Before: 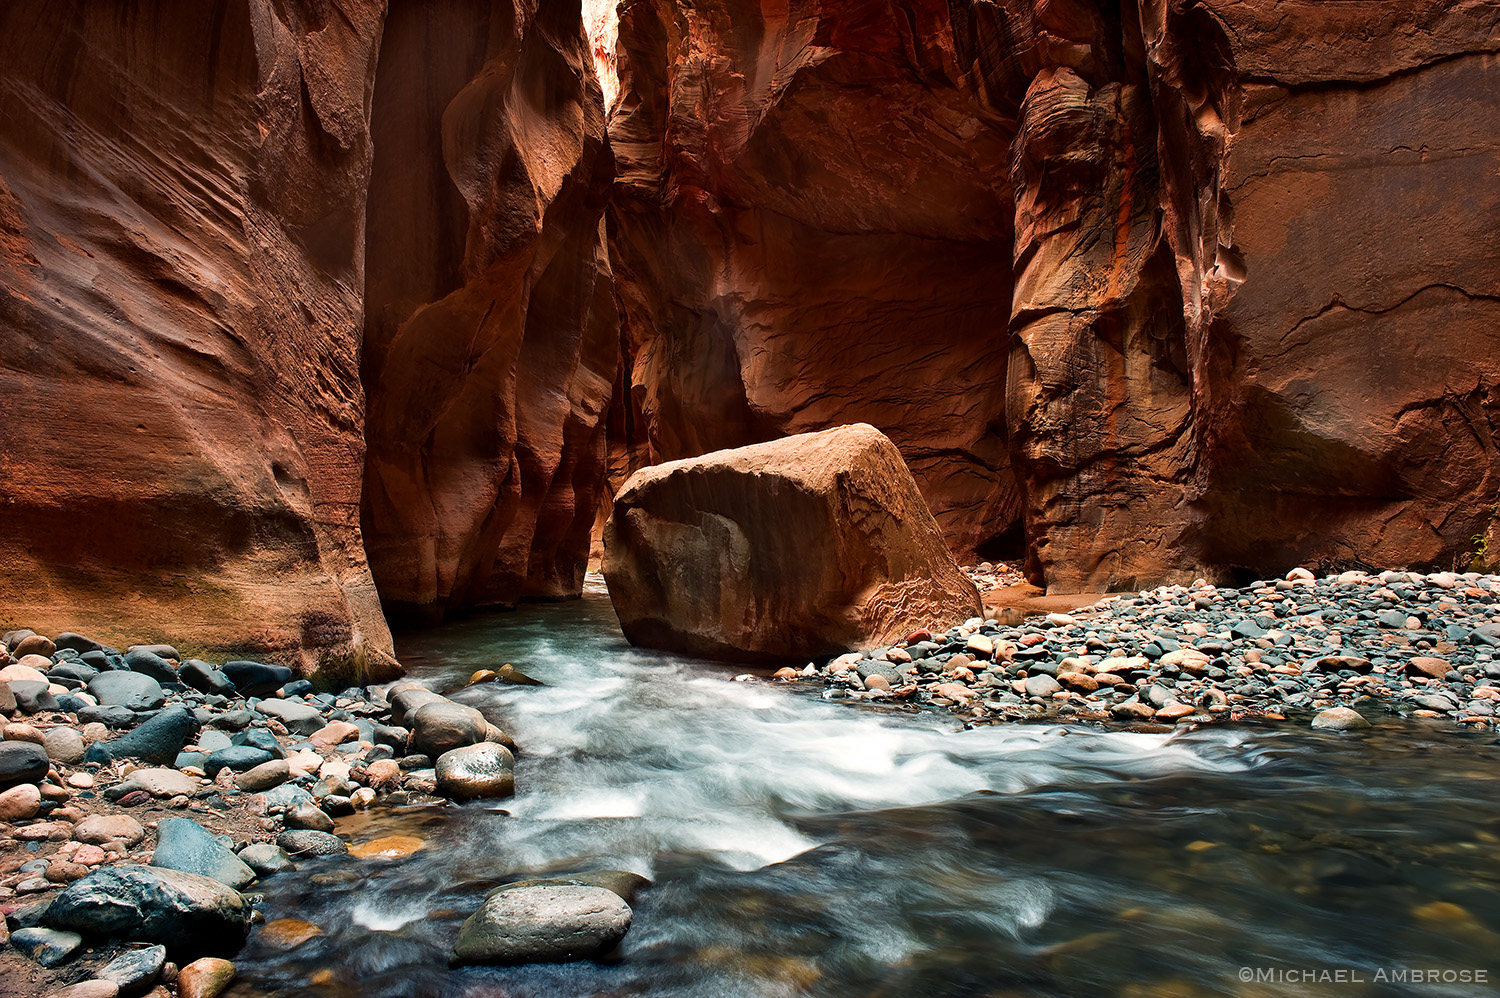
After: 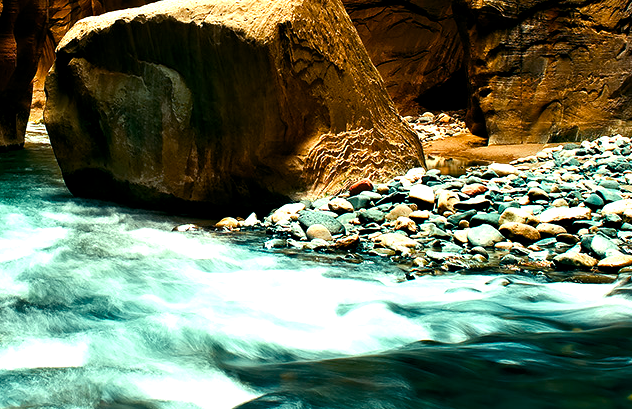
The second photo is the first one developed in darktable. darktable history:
crop: left 37.221%, top 45.169%, right 20.63%, bottom 13.777%
color balance rgb: shadows lift › luminance -7.7%, shadows lift › chroma 2.13%, shadows lift › hue 165.27°, power › luminance -7.77%, power › chroma 1.1%, power › hue 215.88°, highlights gain › luminance 15.15%, highlights gain › chroma 7%, highlights gain › hue 125.57°, global offset › luminance -0.33%, global offset › chroma 0.11%, global offset › hue 165.27°, perceptual saturation grading › global saturation 24.42%, perceptual saturation grading › highlights -24.42%, perceptual saturation grading › mid-tones 24.42%, perceptual saturation grading › shadows 40%, perceptual brilliance grading › global brilliance -5%, perceptual brilliance grading › highlights 24.42%, perceptual brilliance grading › mid-tones 7%, perceptual brilliance grading › shadows -5%
